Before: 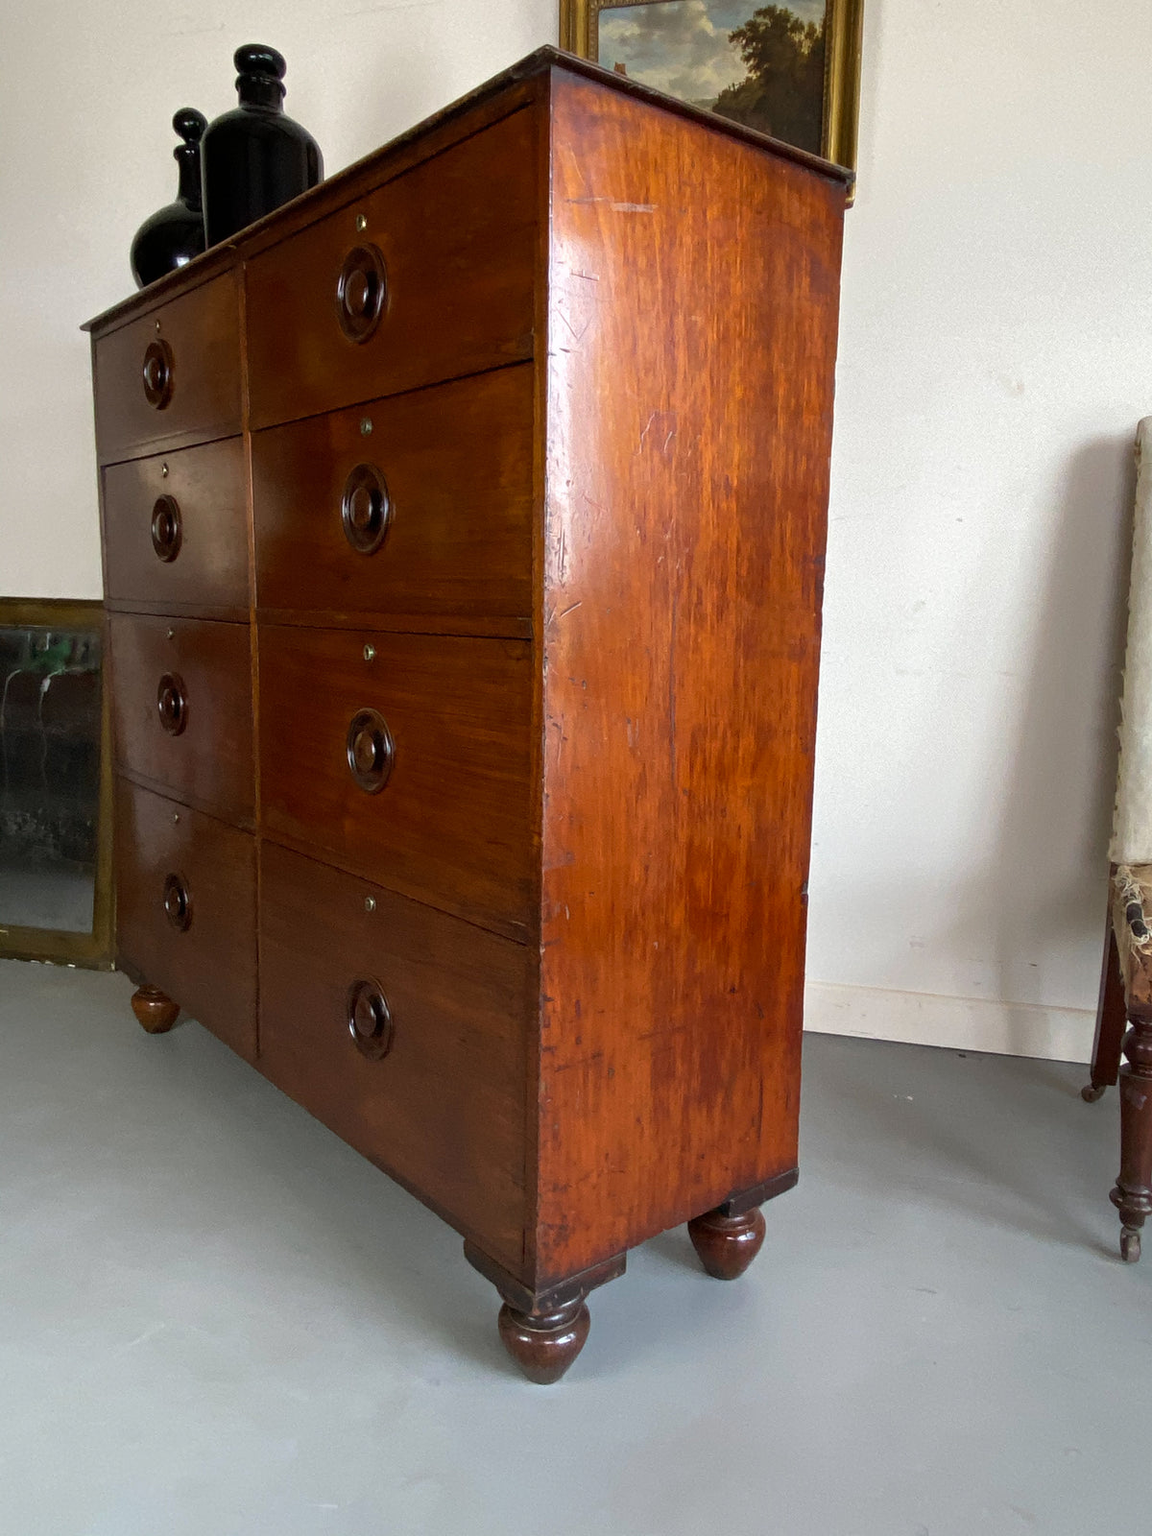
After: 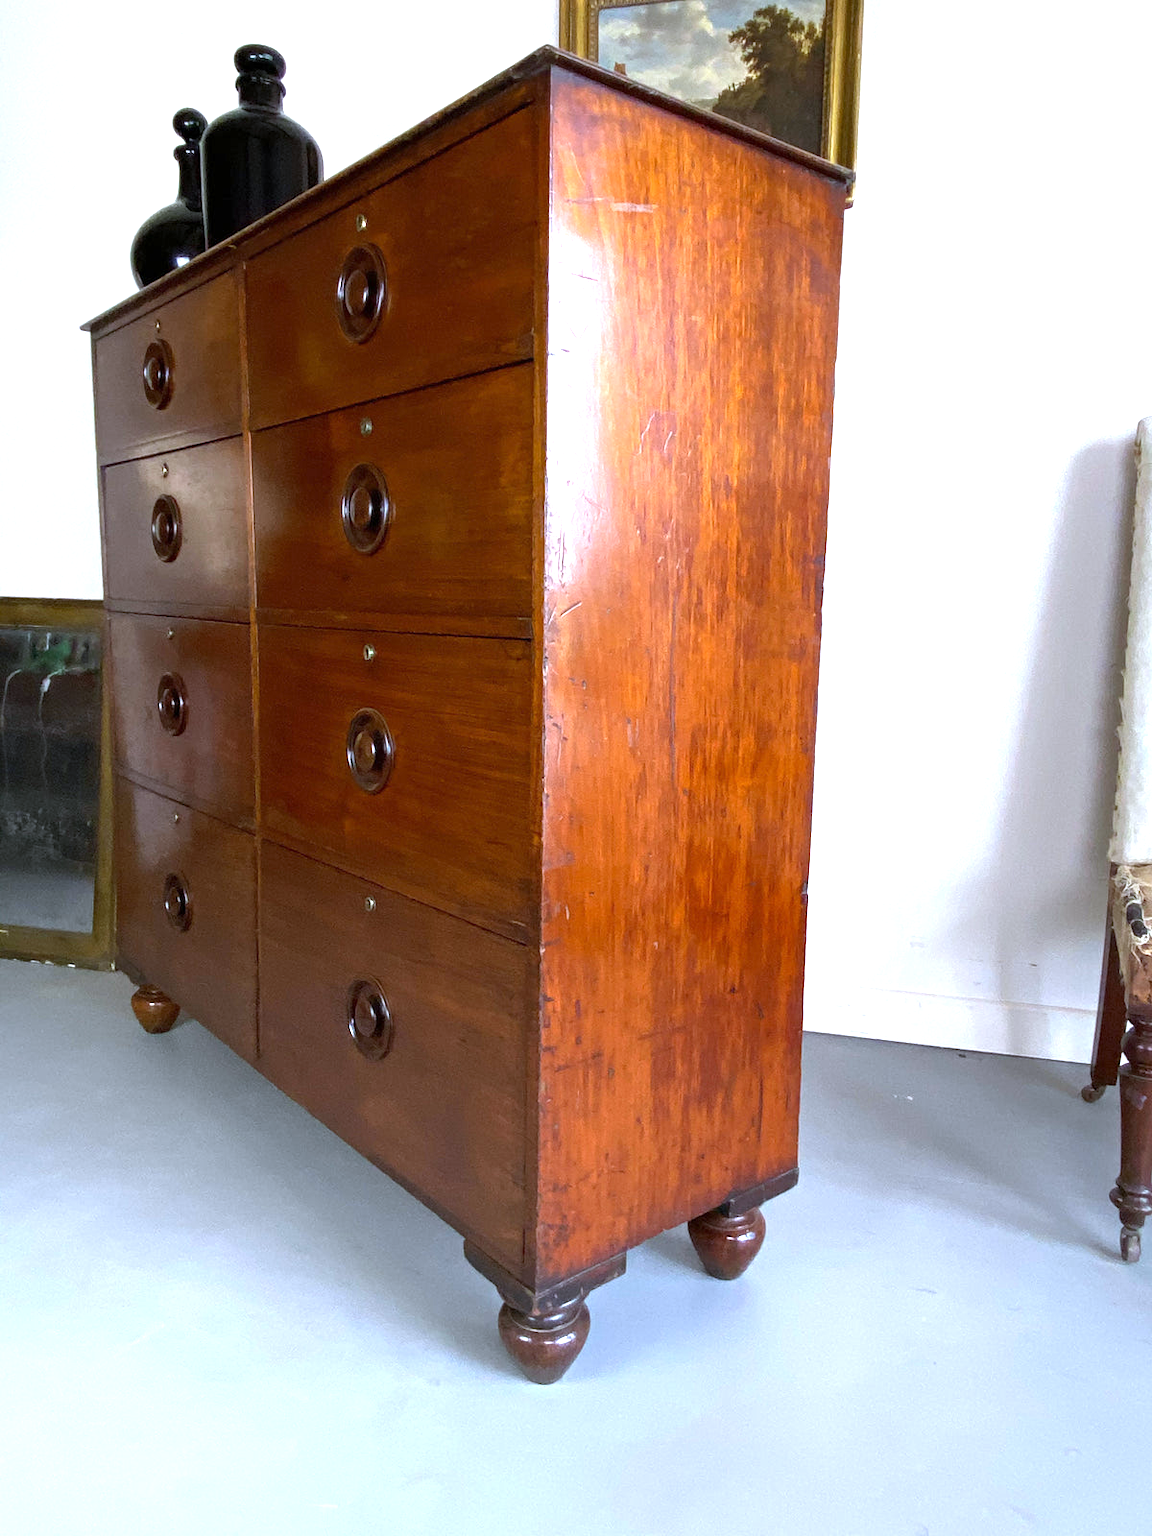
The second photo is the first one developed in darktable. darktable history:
white balance: red 0.948, green 1.02, blue 1.176
exposure: exposure 0.999 EV, compensate highlight preservation false
